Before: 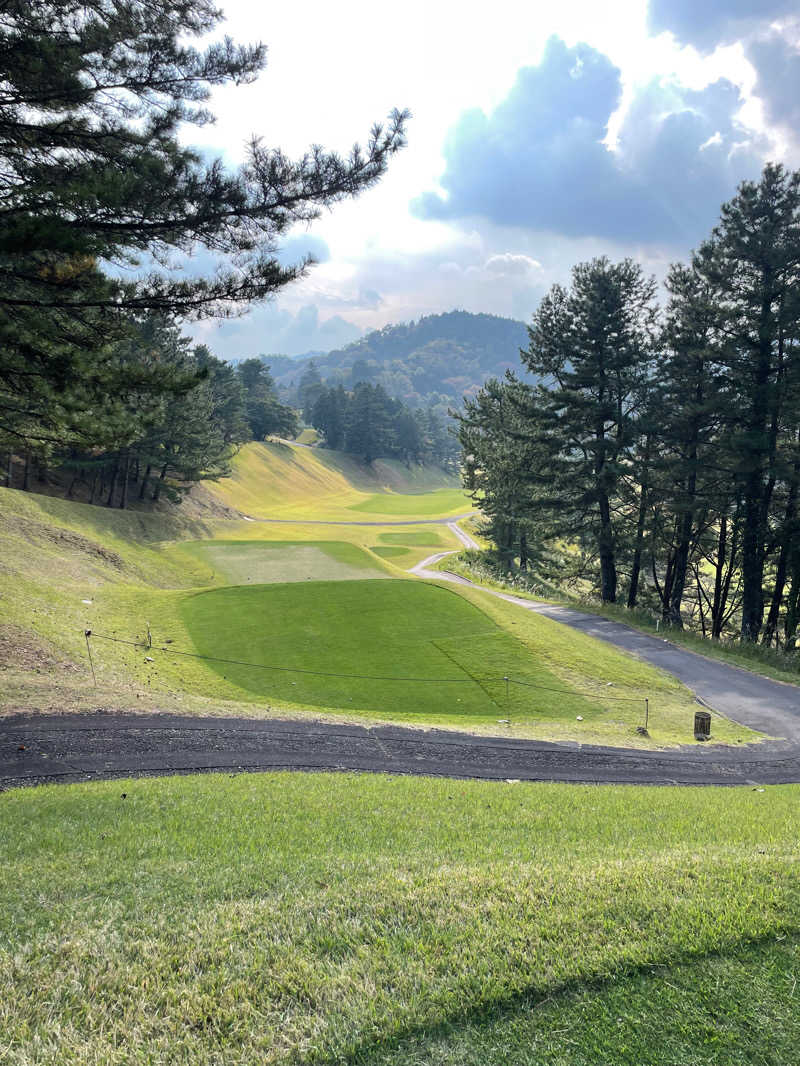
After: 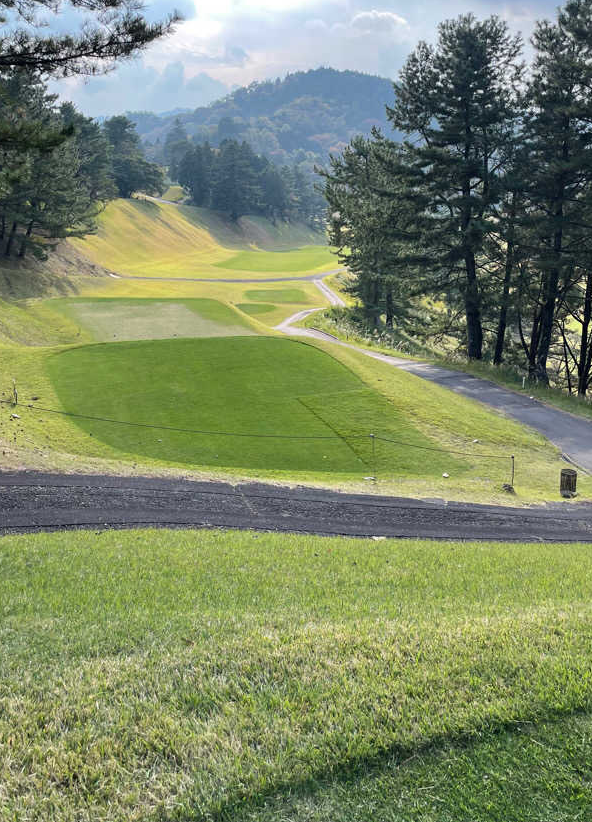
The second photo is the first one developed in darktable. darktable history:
crop: left 16.851%, top 22.855%, right 9.116%
